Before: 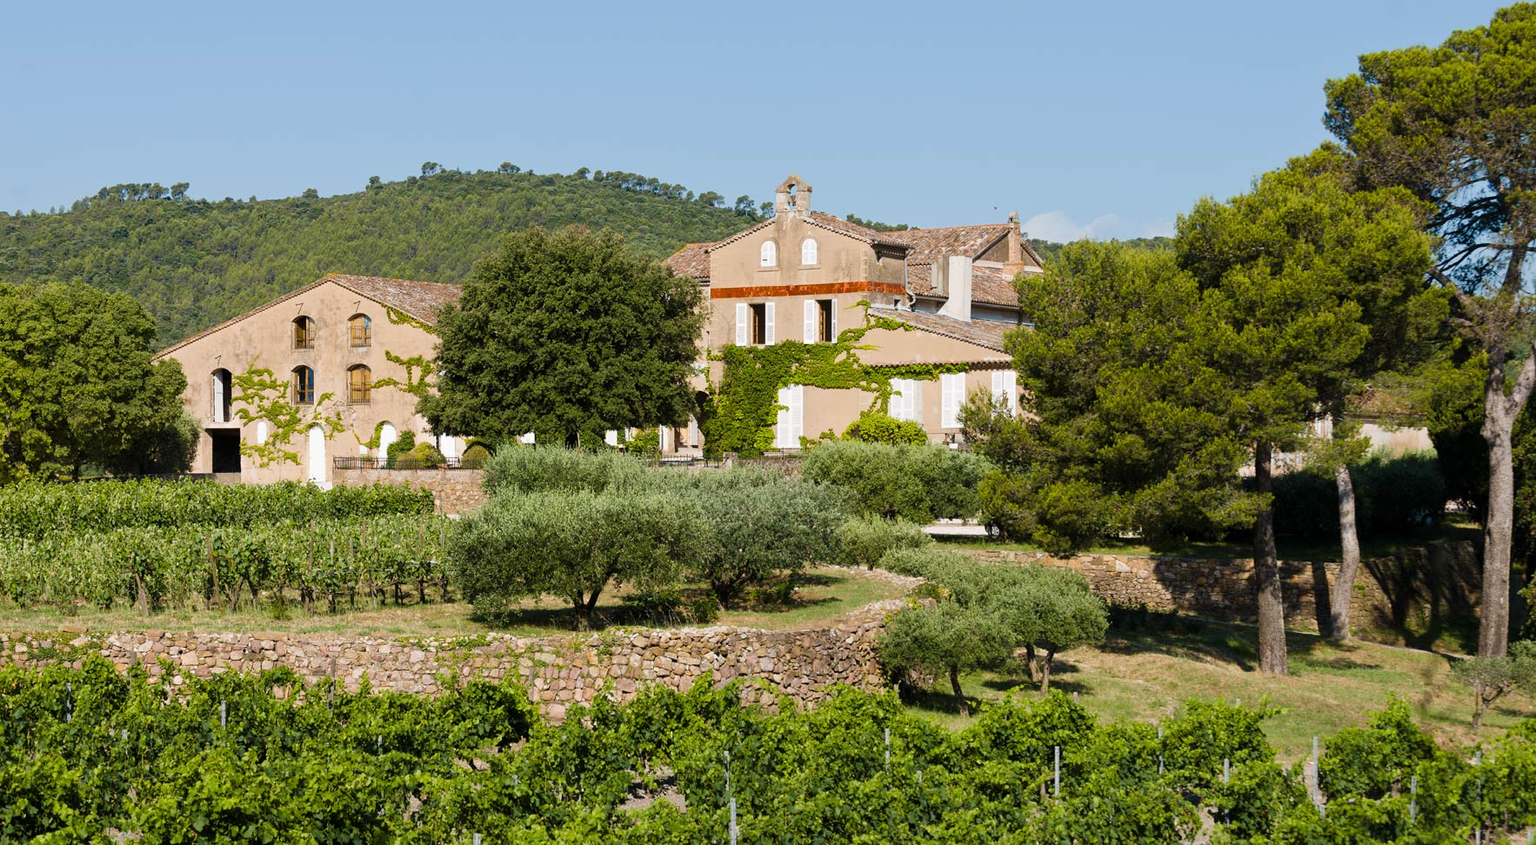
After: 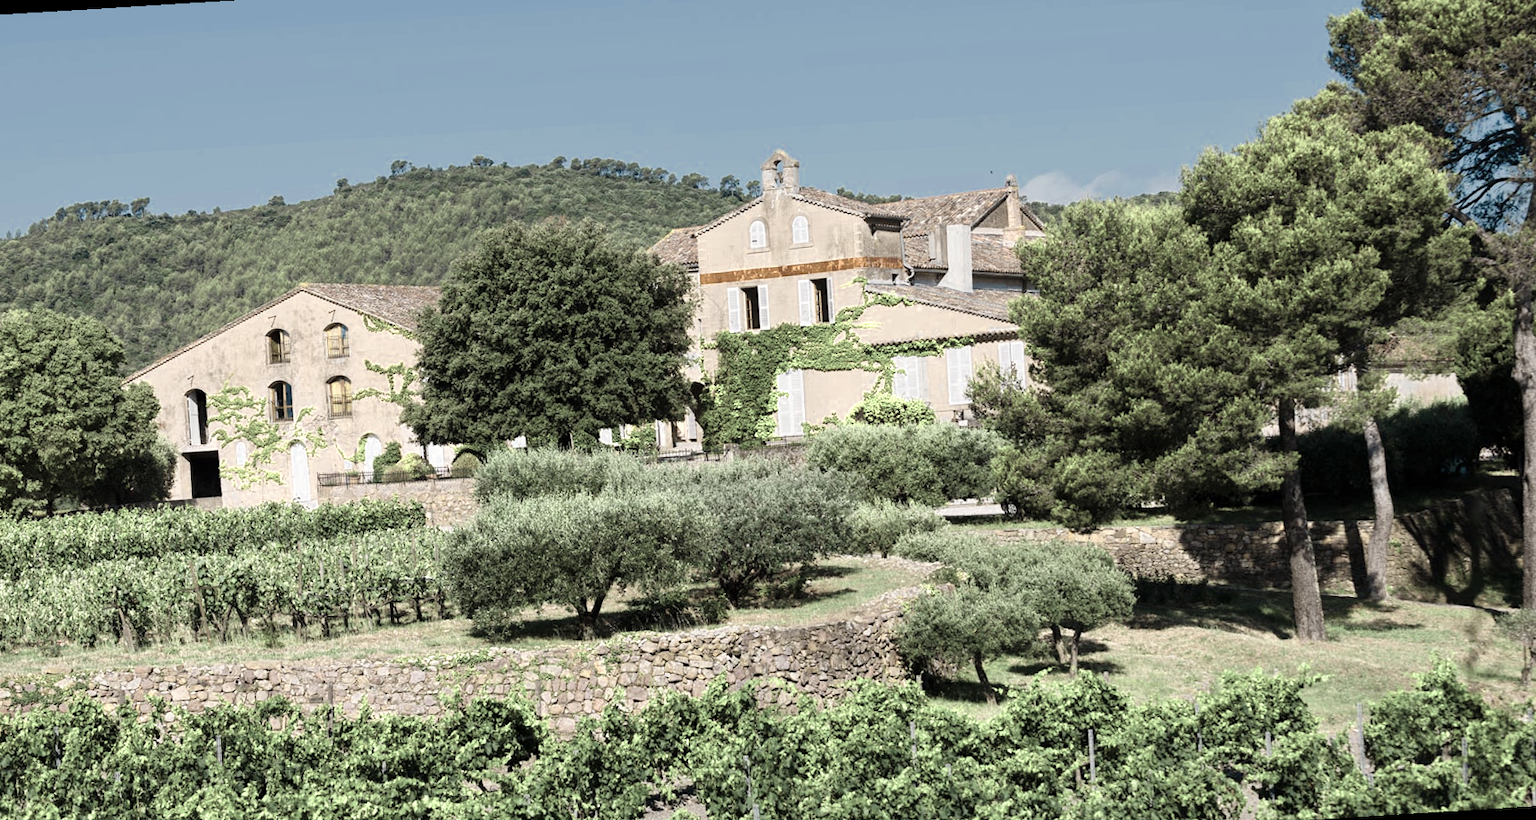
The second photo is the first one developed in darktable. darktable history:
rotate and perspective: rotation -3.52°, crop left 0.036, crop right 0.964, crop top 0.081, crop bottom 0.919
color zones: curves: ch0 [(0.25, 0.667) (0.758, 0.368)]; ch1 [(0.215, 0.245) (0.761, 0.373)]; ch2 [(0.247, 0.554) (0.761, 0.436)]
